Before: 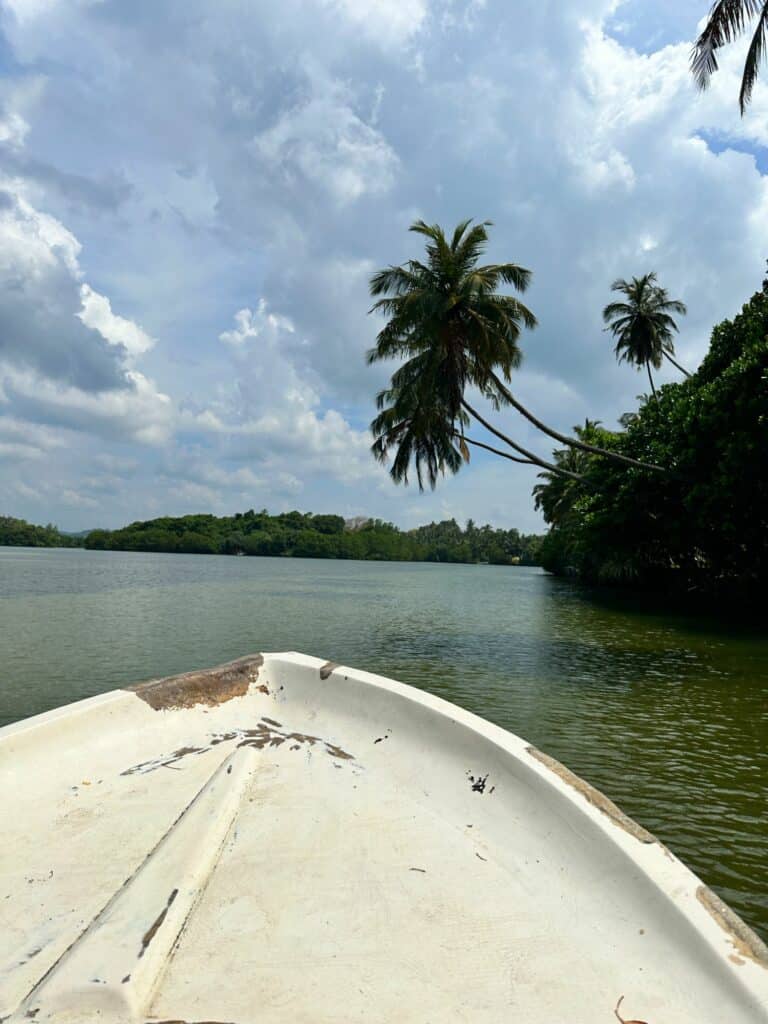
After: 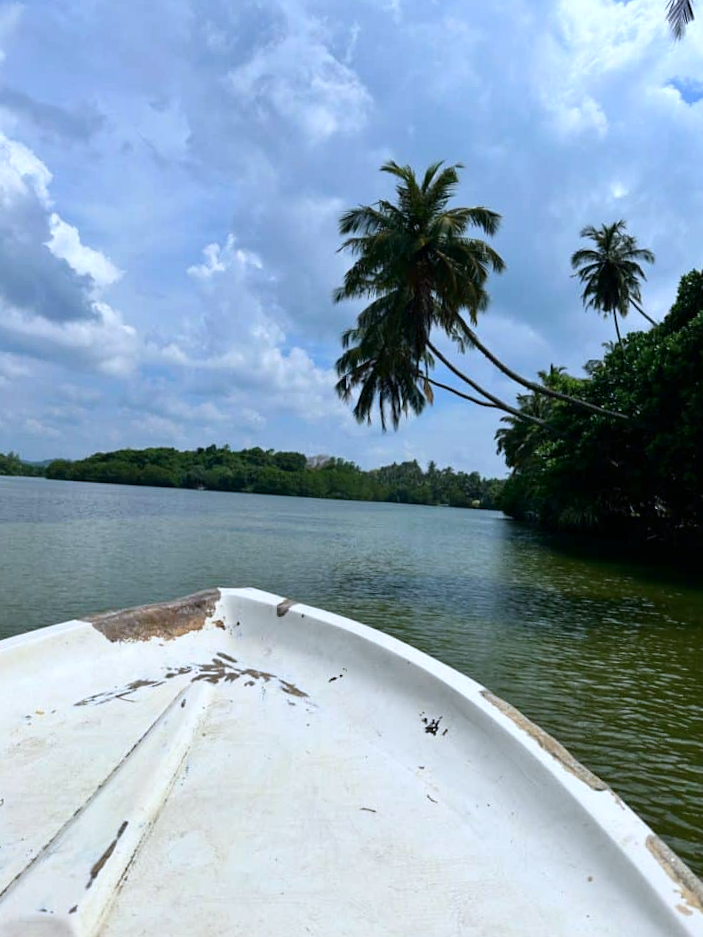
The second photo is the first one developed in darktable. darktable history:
contrast brightness saturation: contrast 0.079, saturation 0.023
color calibration: gray › normalize channels true, illuminant custom, x 0.371, y 0.383, temperature 4279.14 K, gamut compression 0.008
crop and rotate: angle -1.84°, left 3.114%, top 4.134%, right 1.397%, bottom 0.43%
